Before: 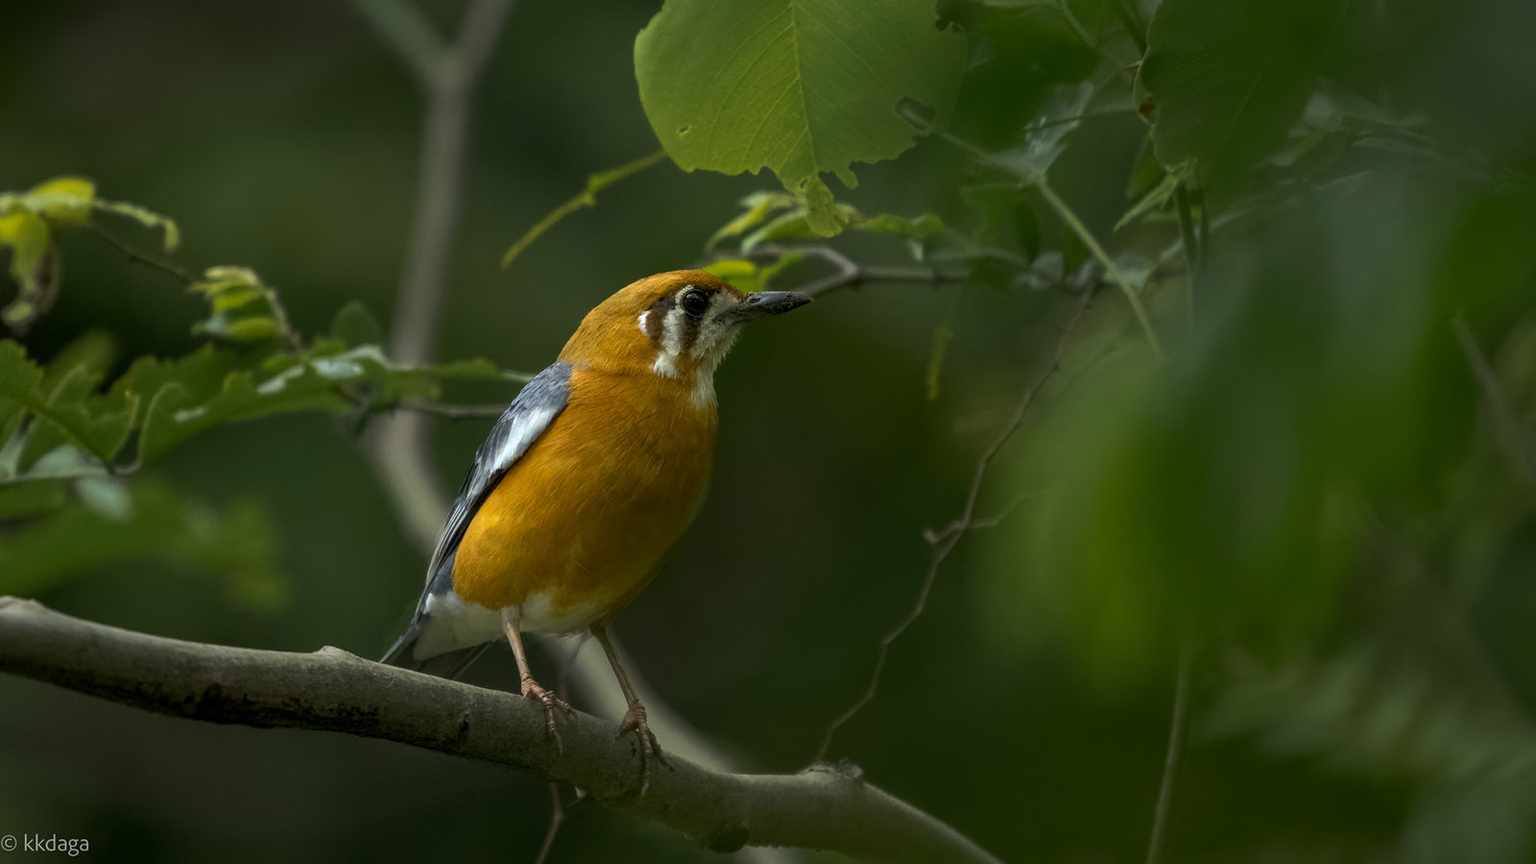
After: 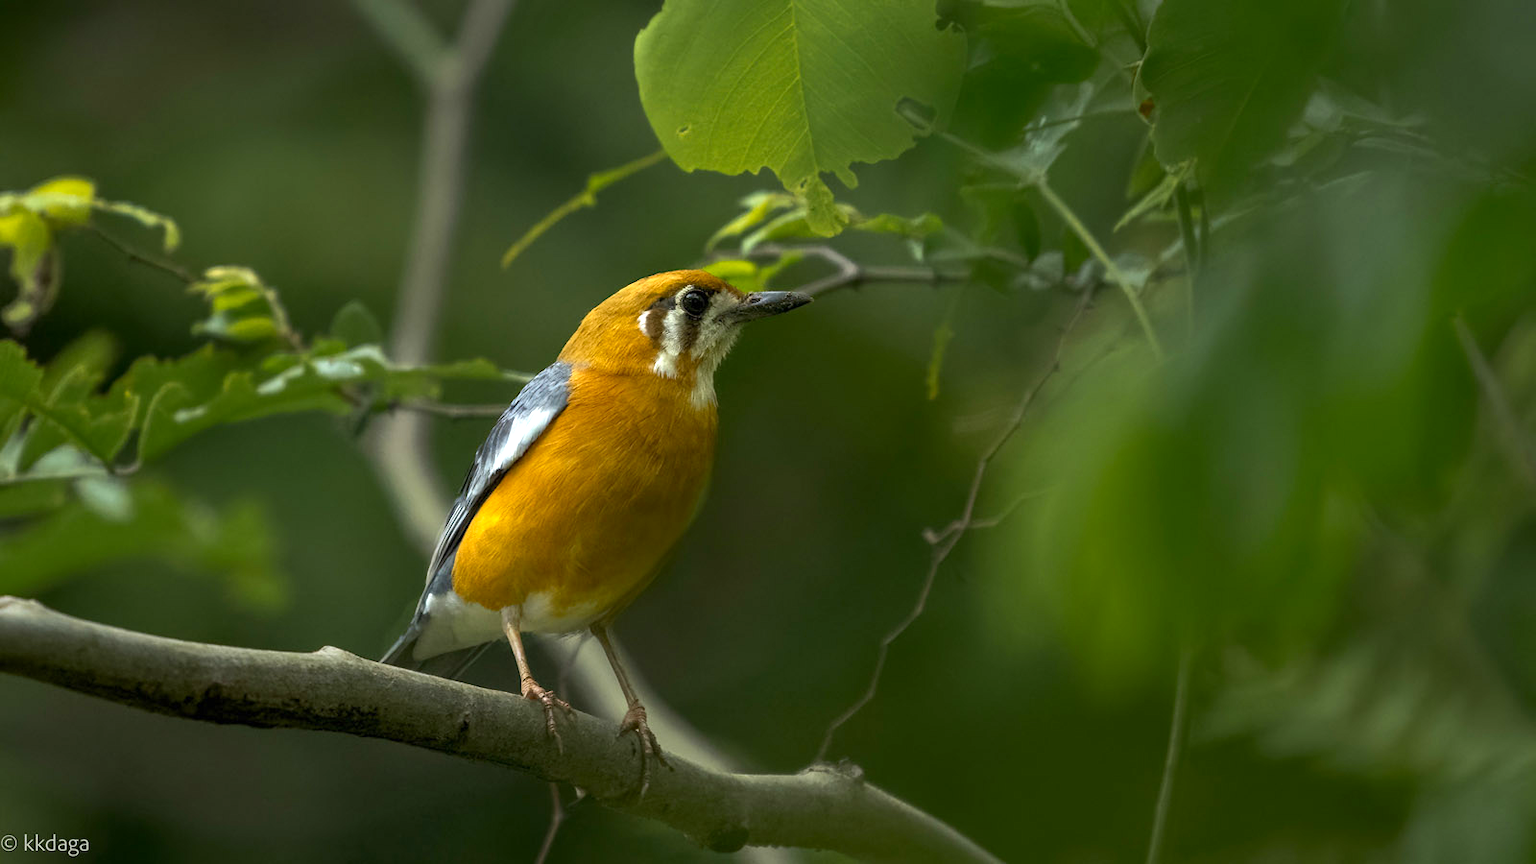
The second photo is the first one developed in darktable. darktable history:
contrast brightness saturation: saturation 0.1
exposure: exposure 0.77 EV, compensate highlight preservation false
